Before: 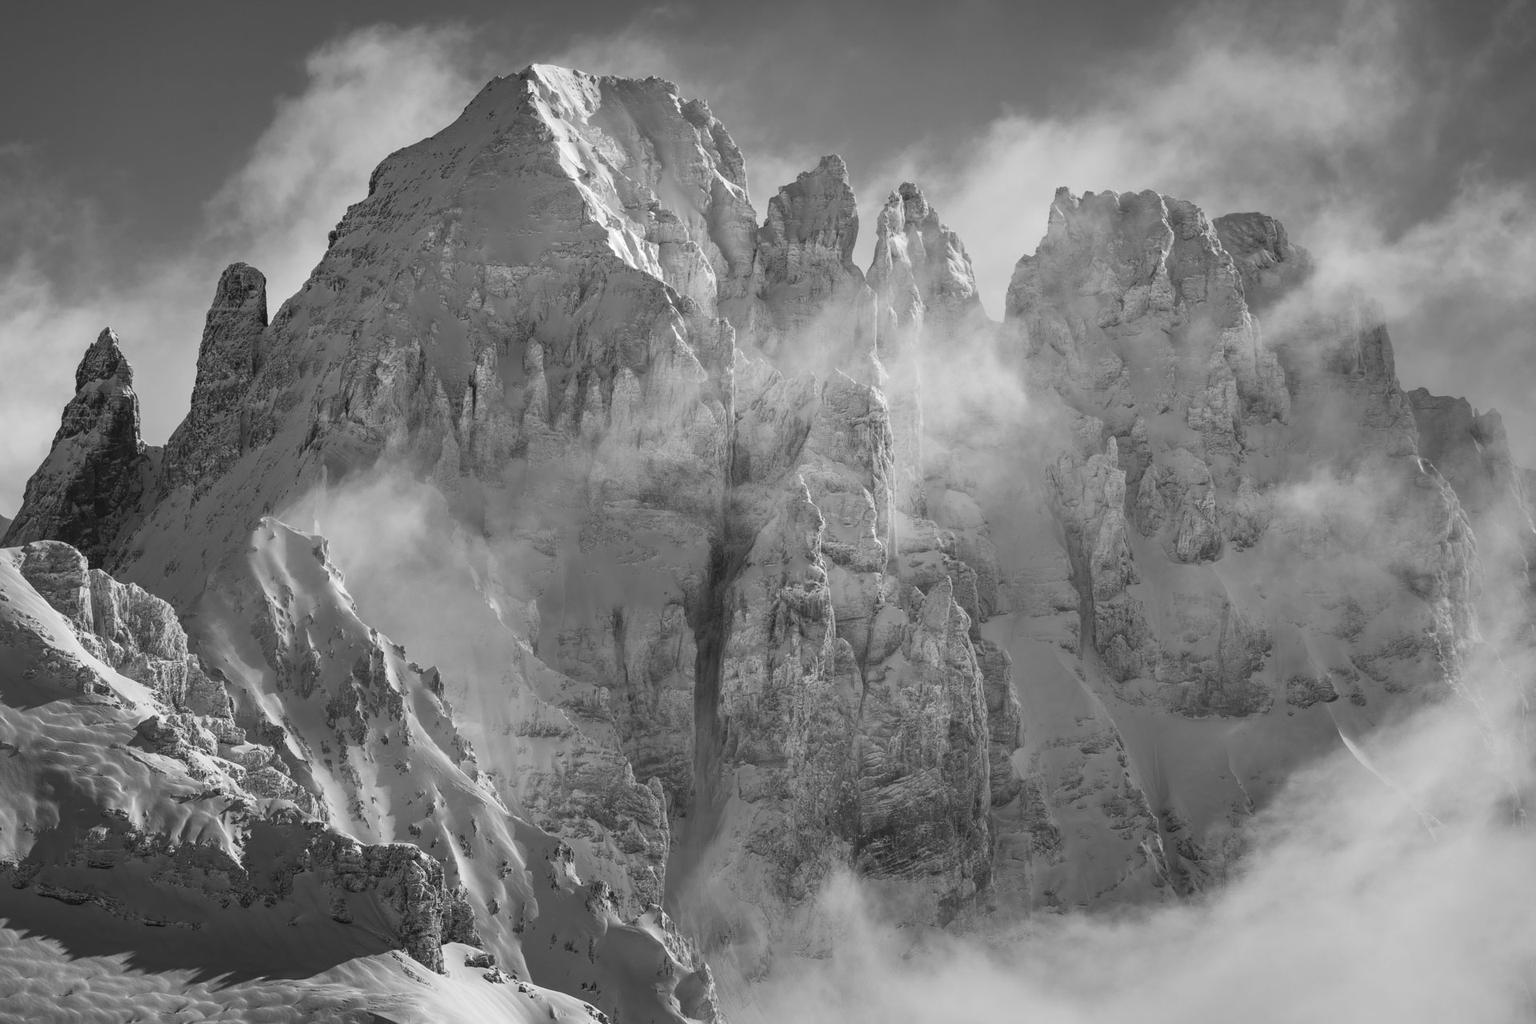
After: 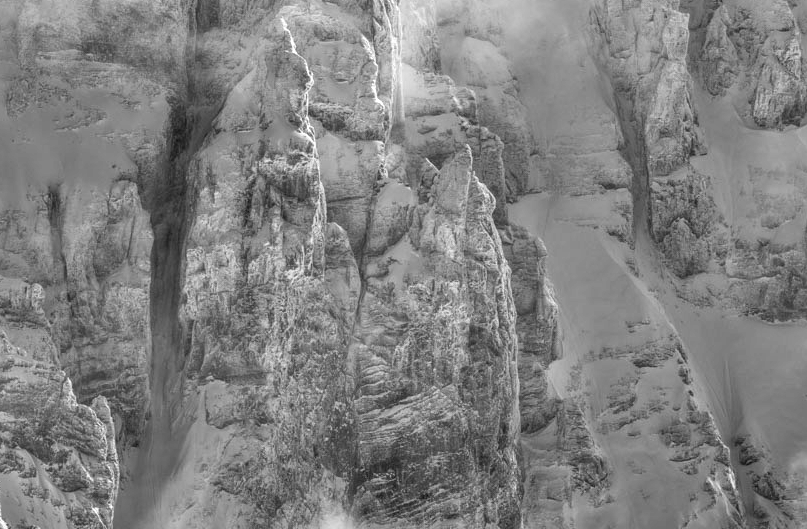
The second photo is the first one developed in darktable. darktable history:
local contrast: detail 150%
tone equalizer: -7 EV 0.142 EV, -6 EV 0.617 EV, -5 EV 1.12 EV, -4 EV 1.37 EV, -3 EV 1.16 EV, -2 EV 0.6 EV, -1 EV 0.167 EV
crop: left 37.426%, top 44.944%, right 20.533%, bottom 13.717%
